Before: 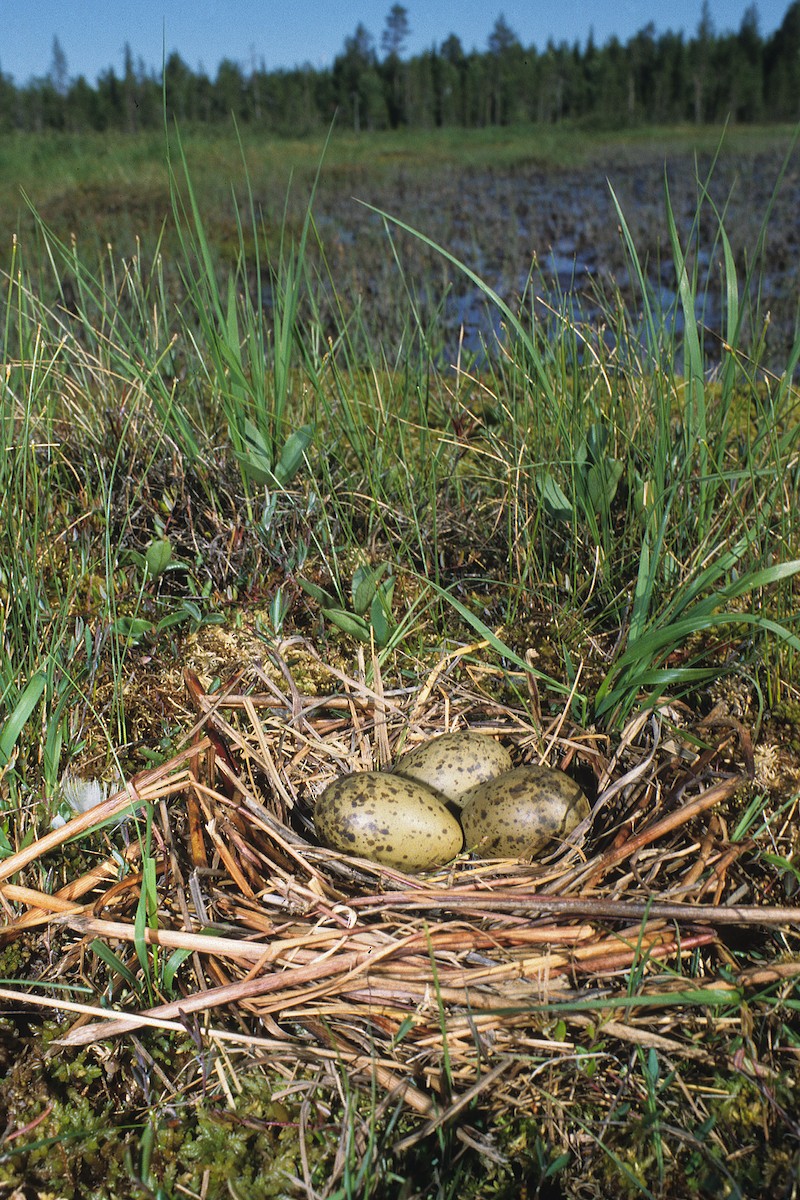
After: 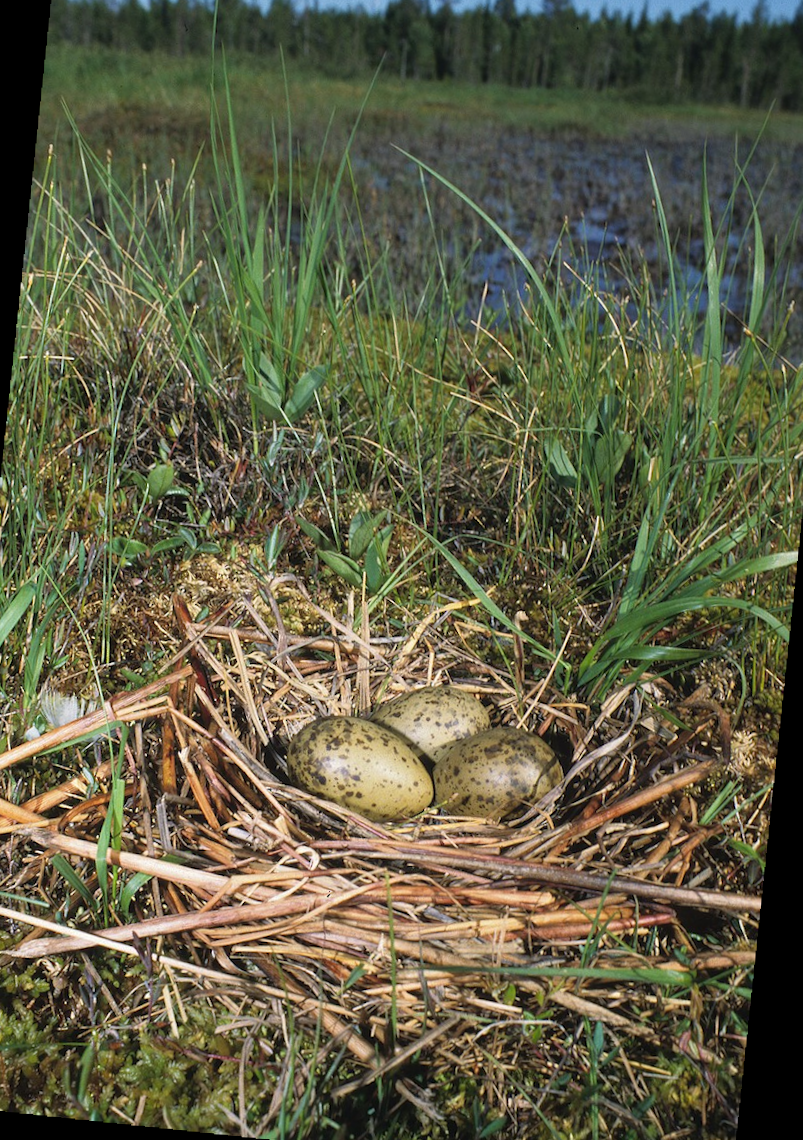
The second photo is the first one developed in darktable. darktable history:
rotate and perspective: rotation 4.1°, automatic cropping off
crop and rotate: angle -1.96°, left 3.097%, top 4.154%, right 1.586%, bottom 0.529%
